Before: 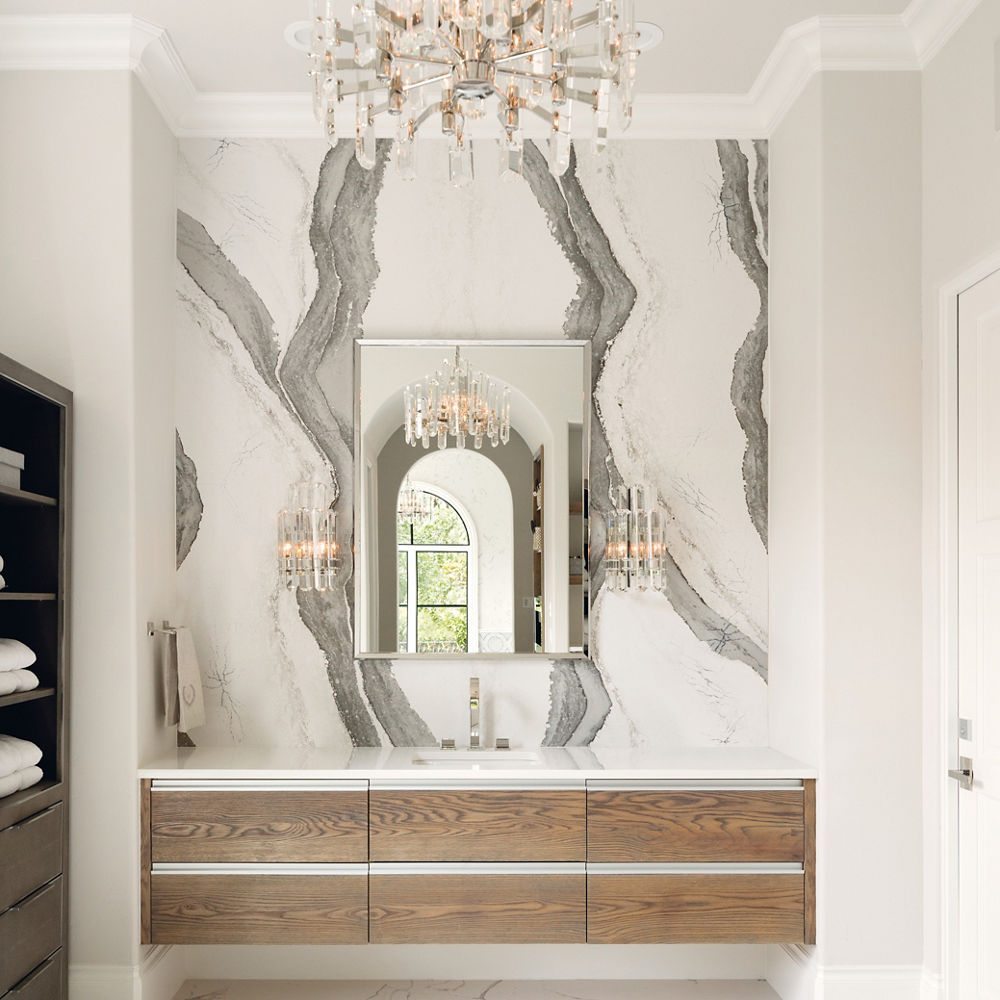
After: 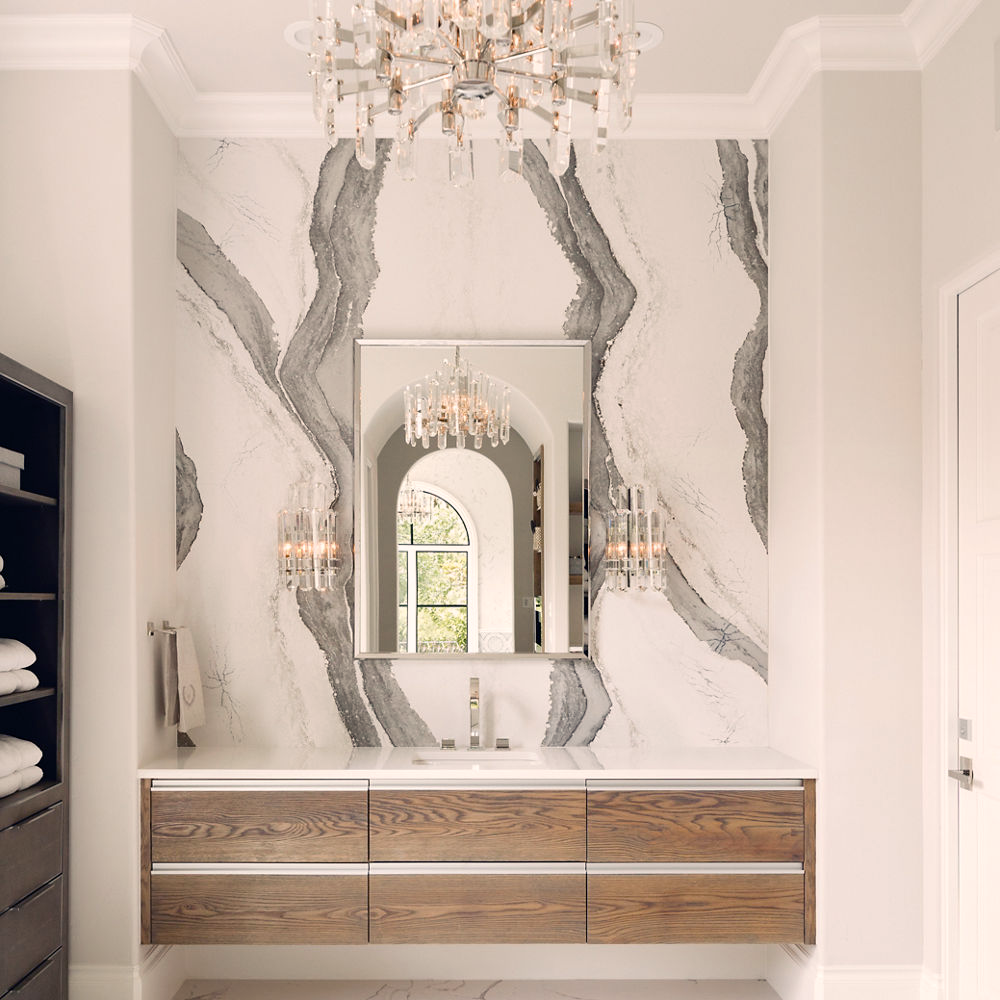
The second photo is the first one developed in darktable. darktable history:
color balance rgb: shadows lift › luminance -21.764%, shadows lift › chroma 6.54%, shadows lift › hue 269.43°, highlights gain › chroma 2.05%, highlights gain › hue 46.98°, perceptual saturation grading › global saturation 0.044%, perceptual saturation grading › highlights -18.604%, perceptual saturation grading › mid-tones 6.626%, perceptual saturation grading › shadows 27.557%, global vibrance 9.876%
